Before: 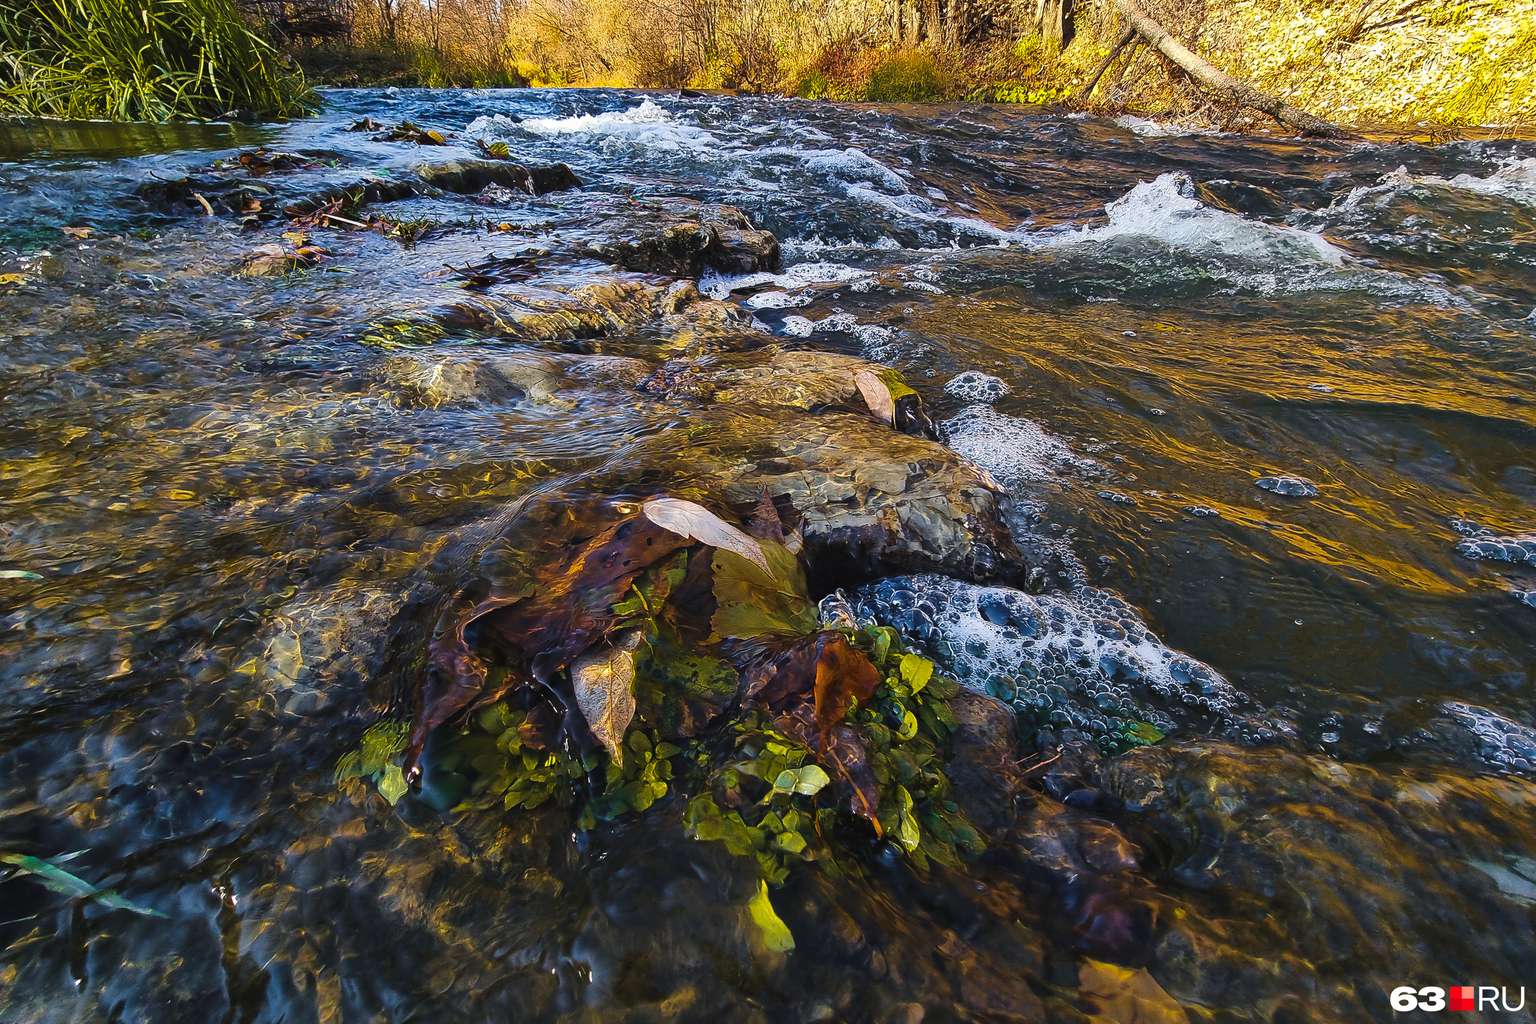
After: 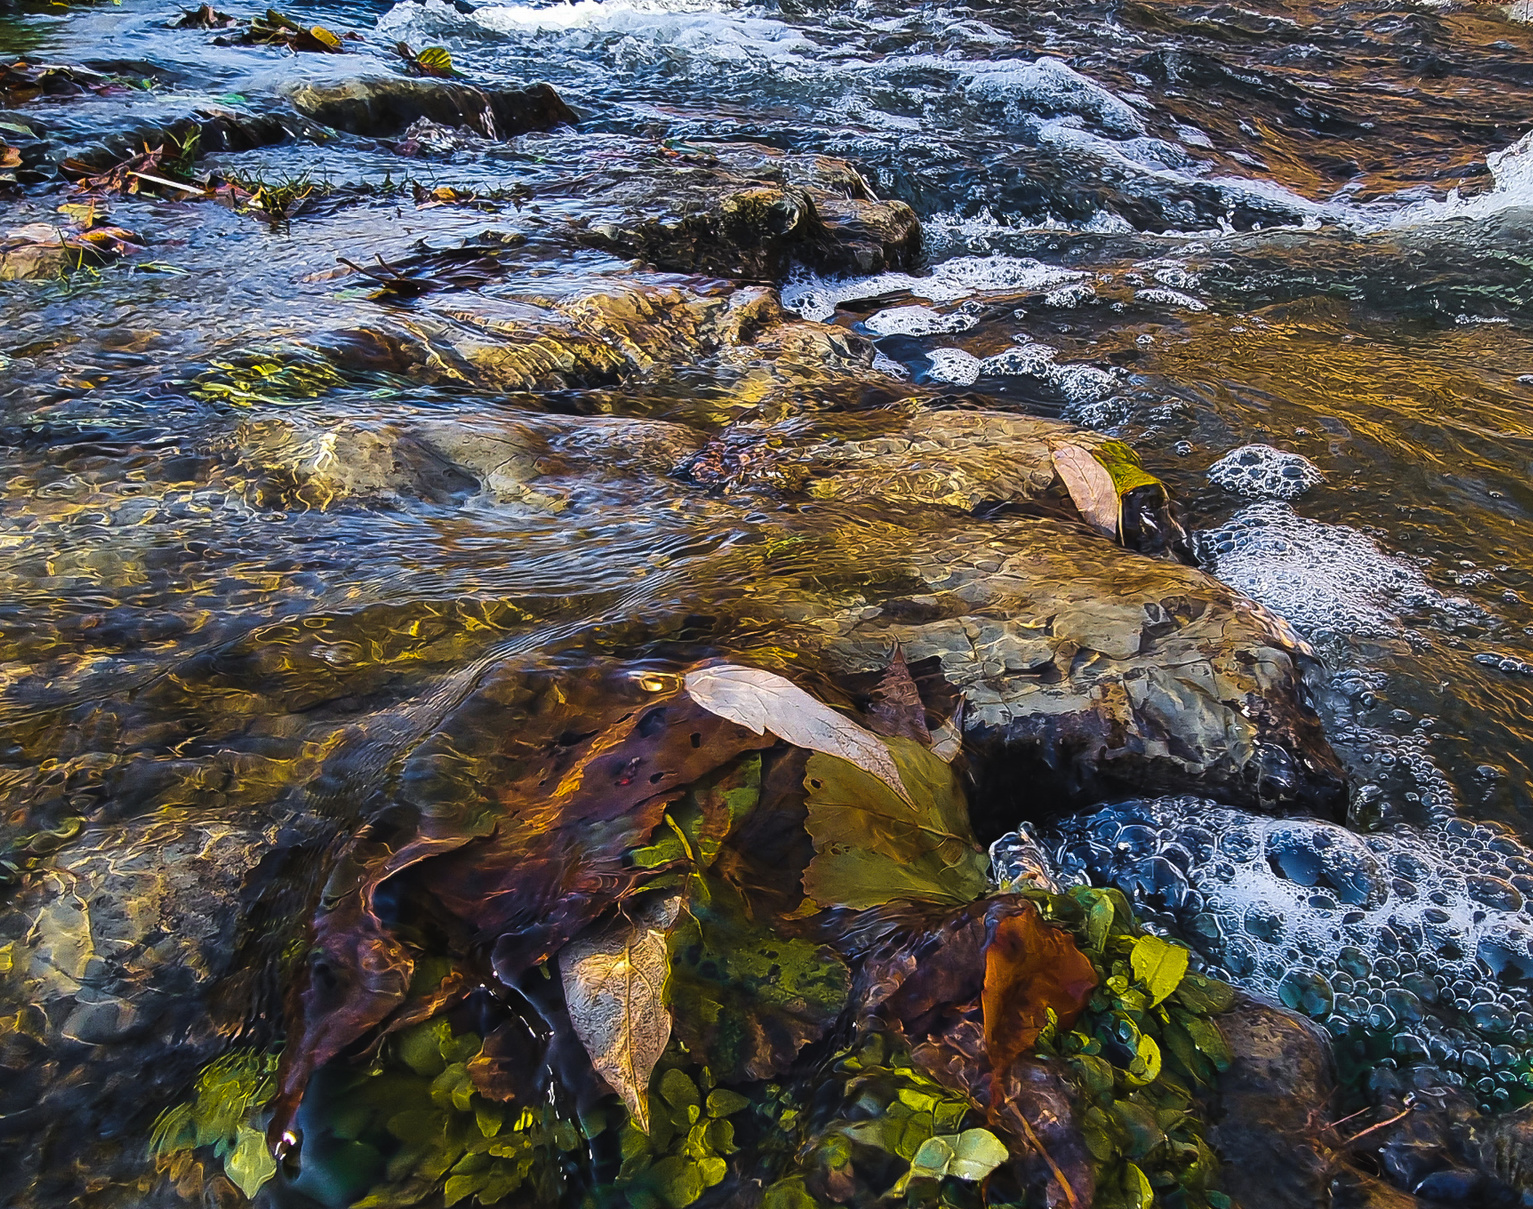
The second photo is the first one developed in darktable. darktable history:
crop: left 16.219%, top 11.273%, right 26.271%, bottom 20.721%
